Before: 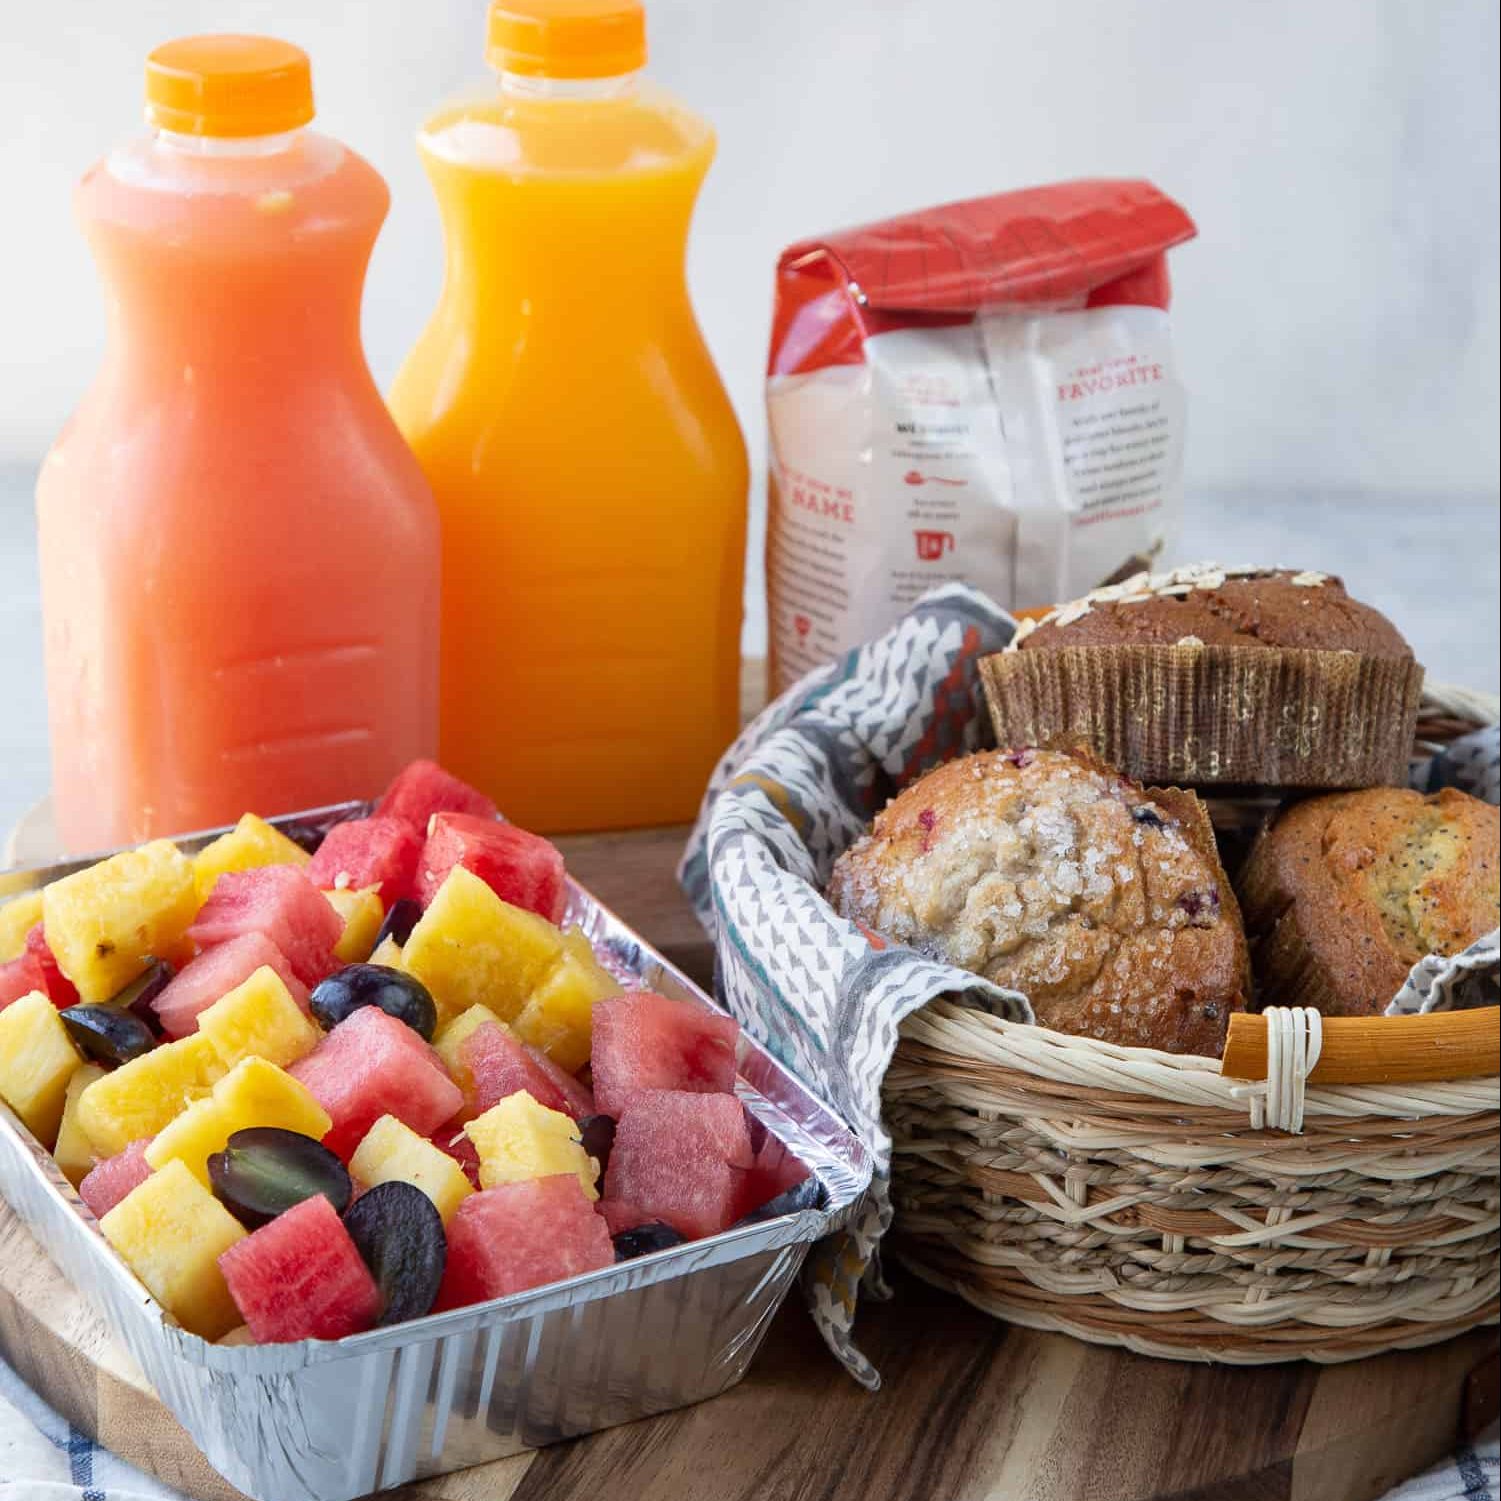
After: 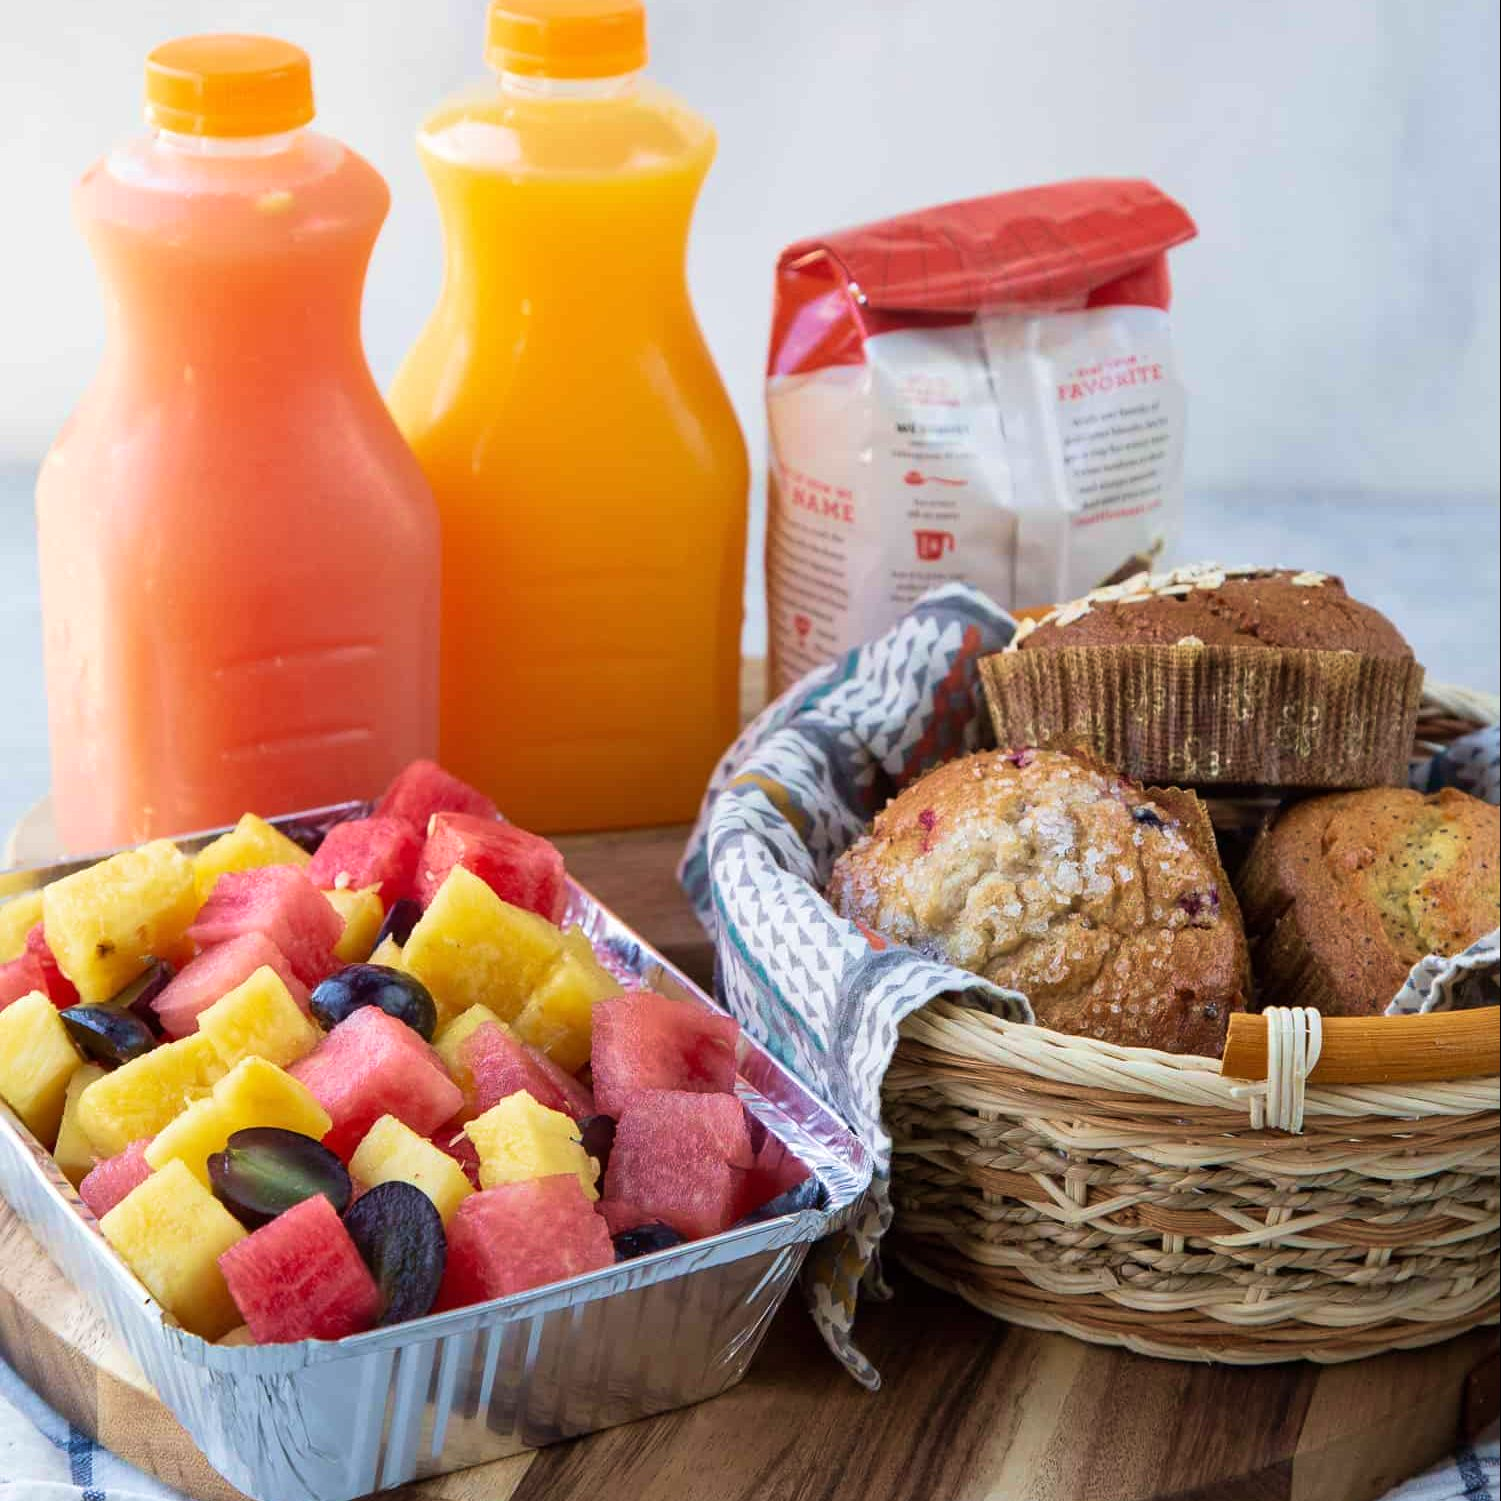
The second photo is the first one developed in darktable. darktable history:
velvia: strength 44.48%
